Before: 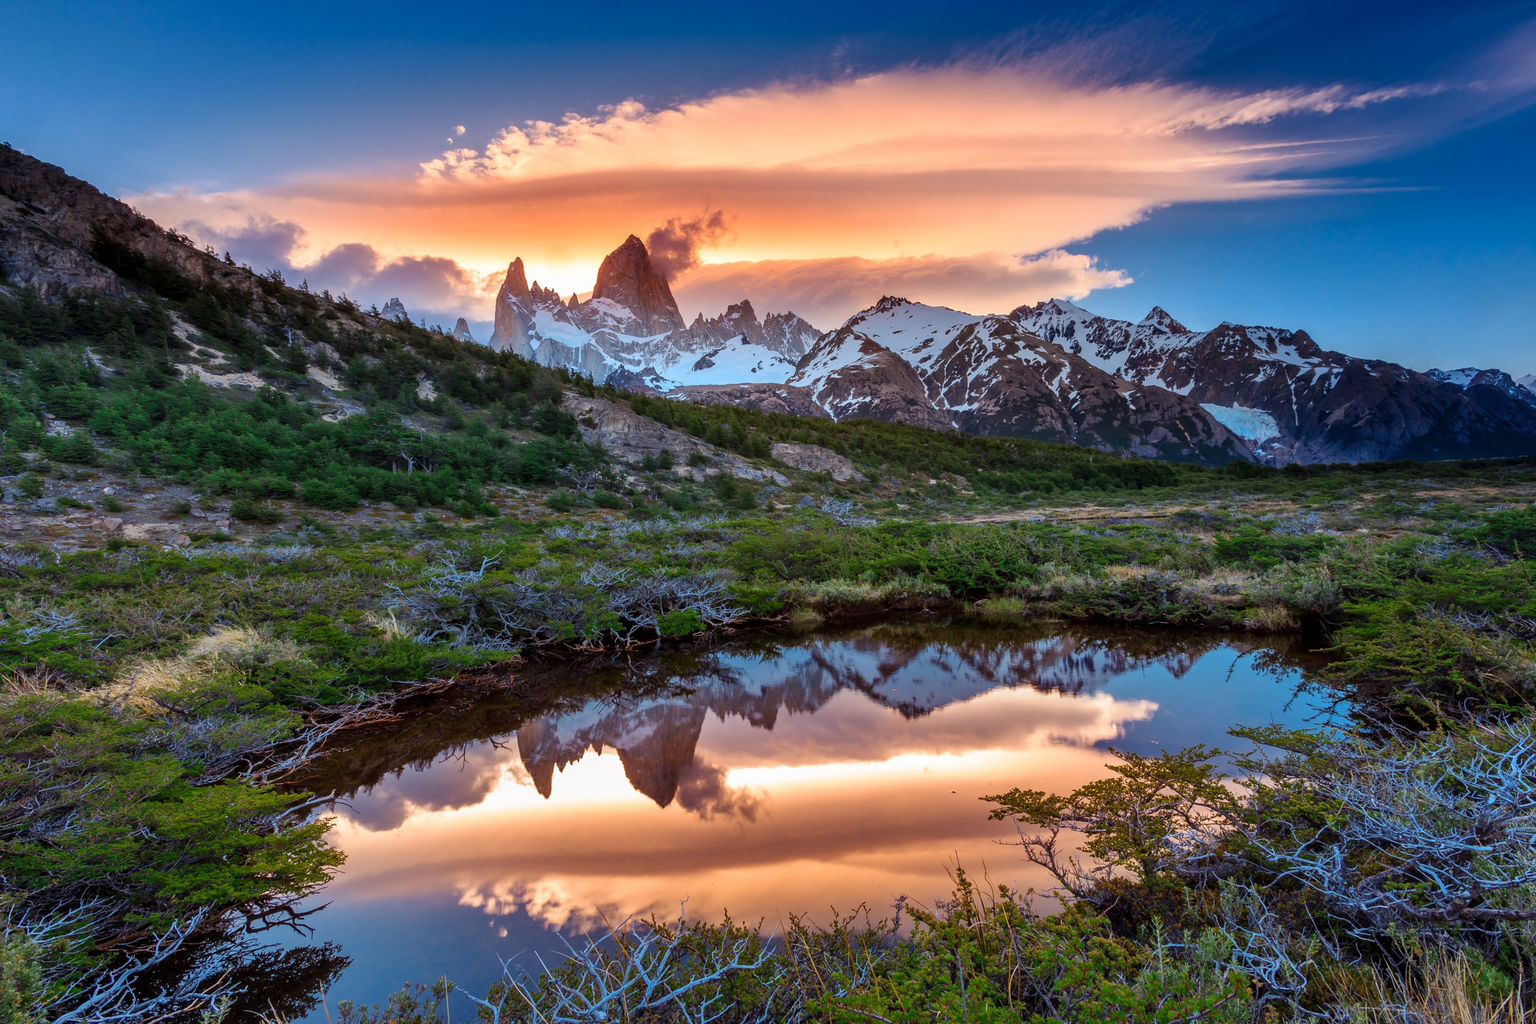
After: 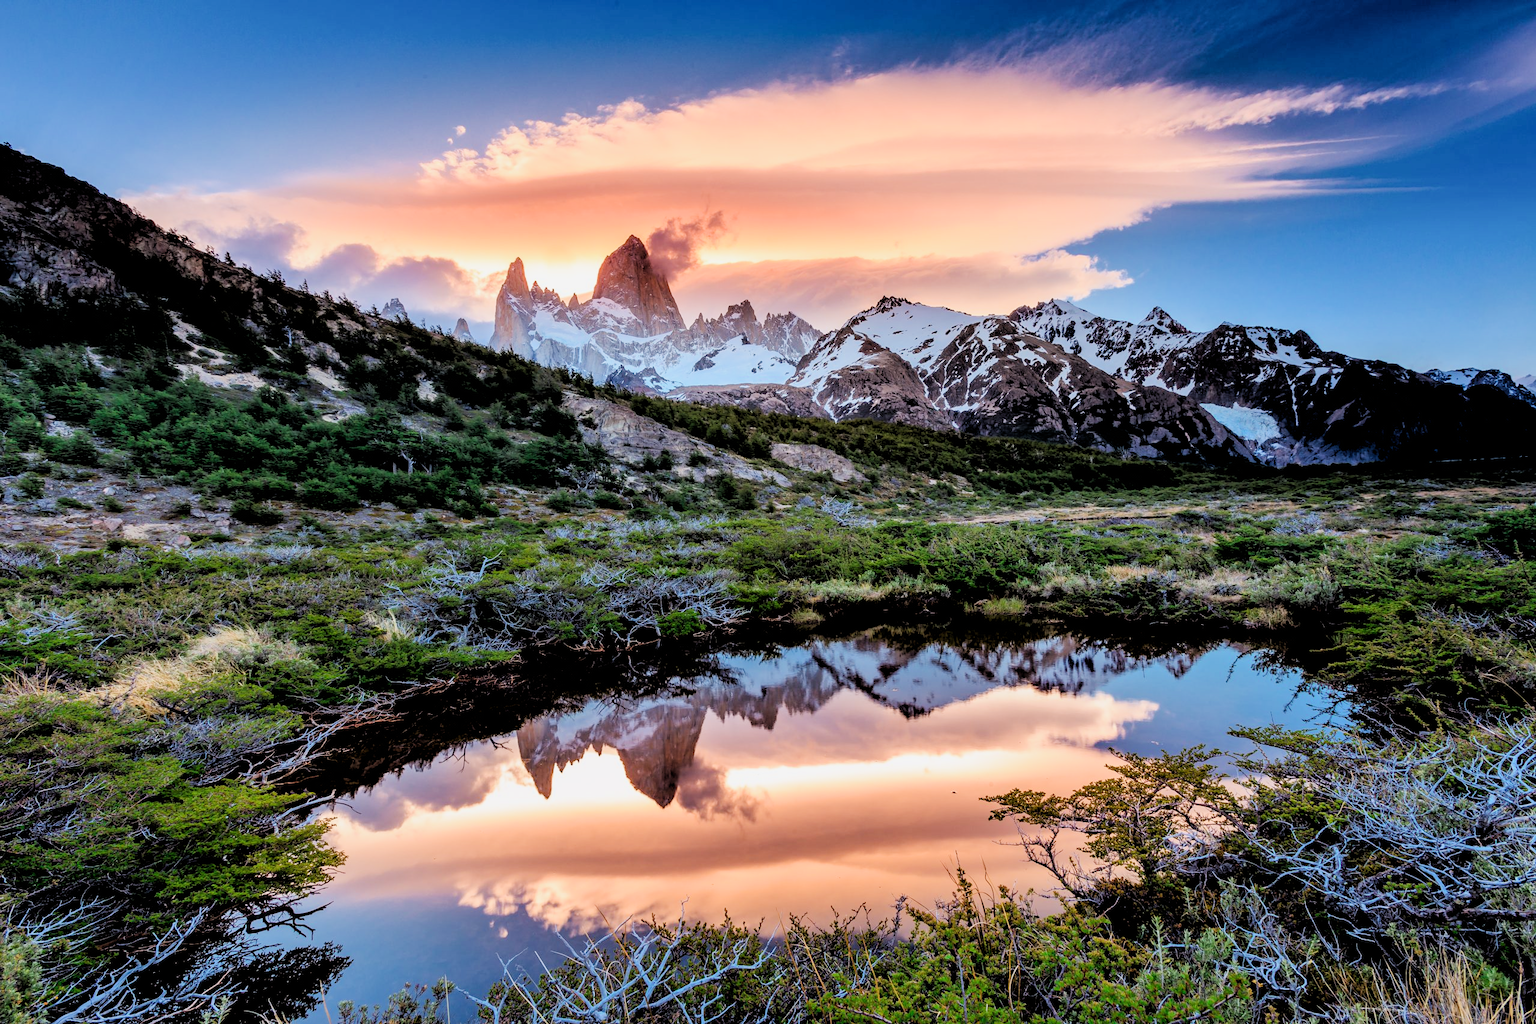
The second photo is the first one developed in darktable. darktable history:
exposure: black level correction 0, exposure 0.95 EV, compensate exposure bias true, compensate highlight preservation false
filmic rgb: black relative exposure -7.65 EV, white relative exposure 4.56 EV, hardness 3.61
rgb levels: levels [[0.034, 0.472, 0.904], [0, 0.5, 1], [0, 0.5, 1]]
